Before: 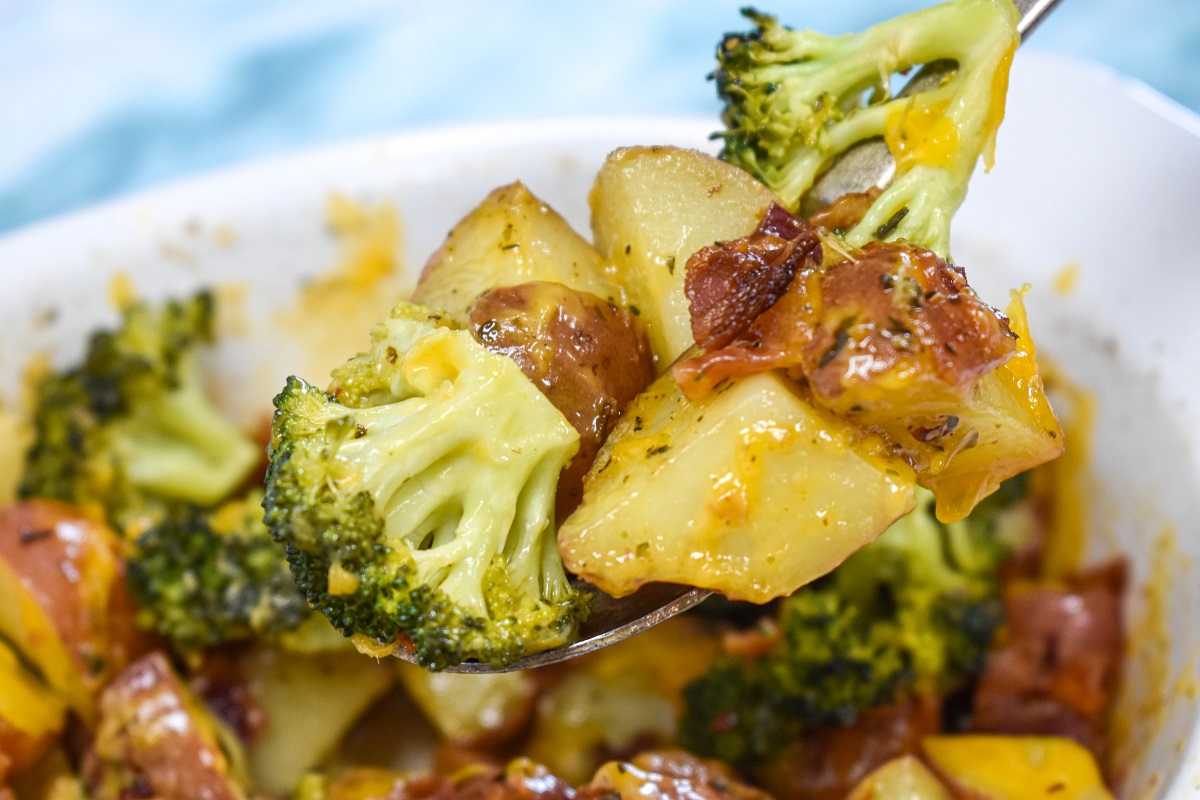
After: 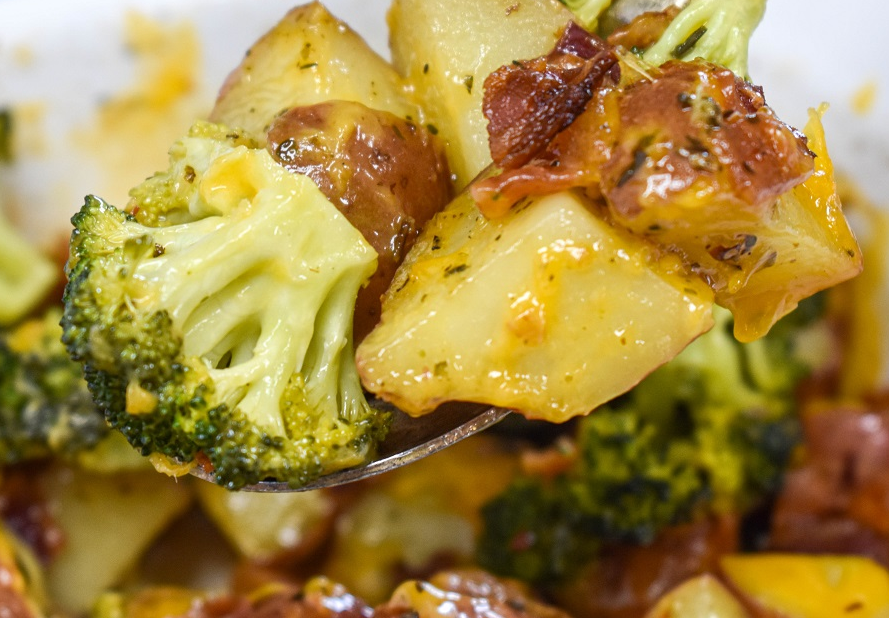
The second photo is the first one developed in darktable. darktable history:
crop: left 16.884%, top 22.685%, right 8.98%
